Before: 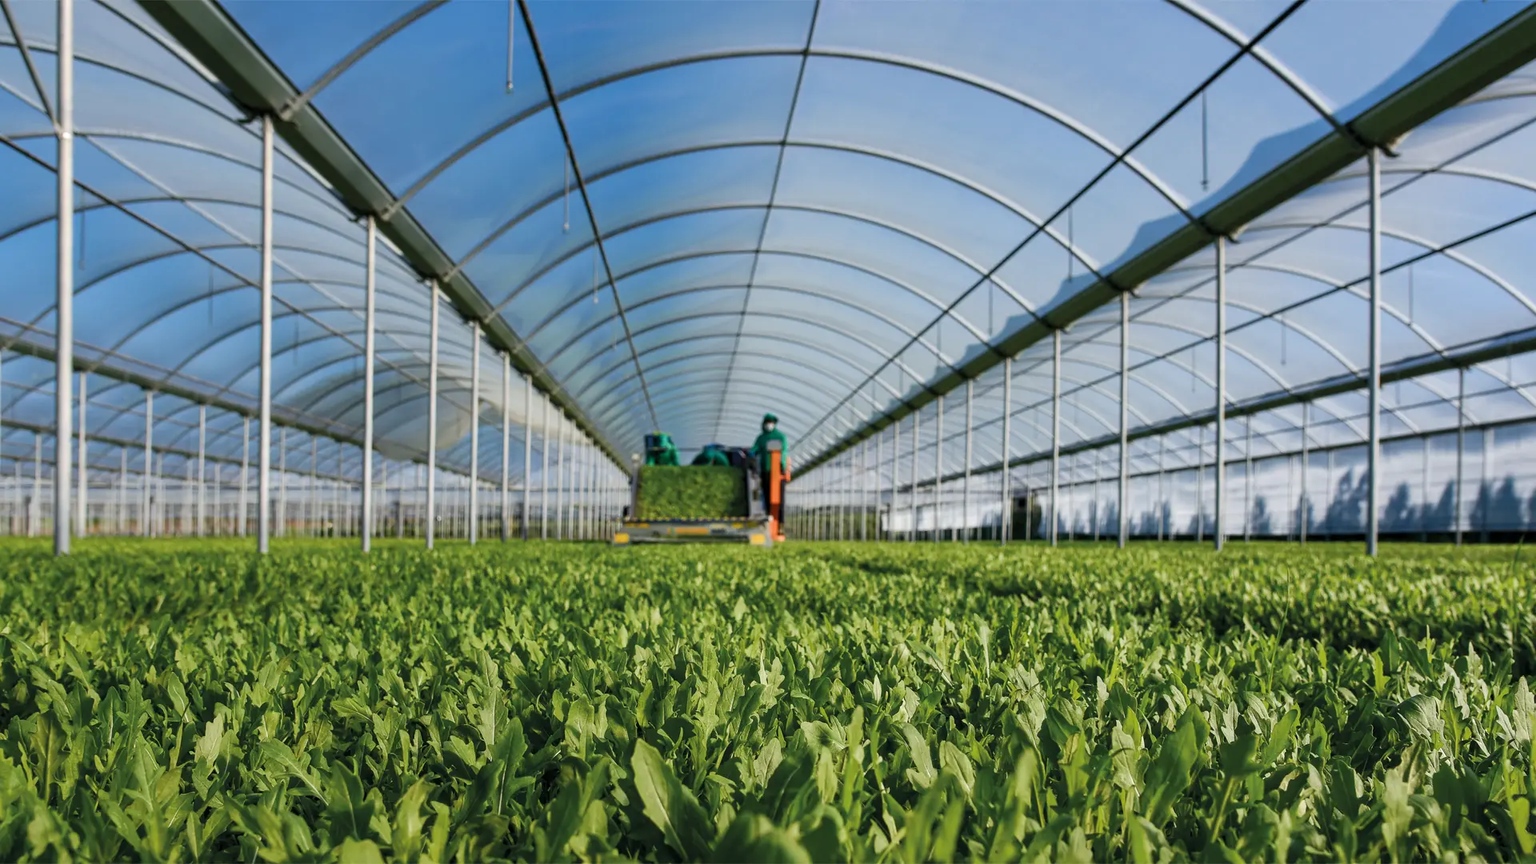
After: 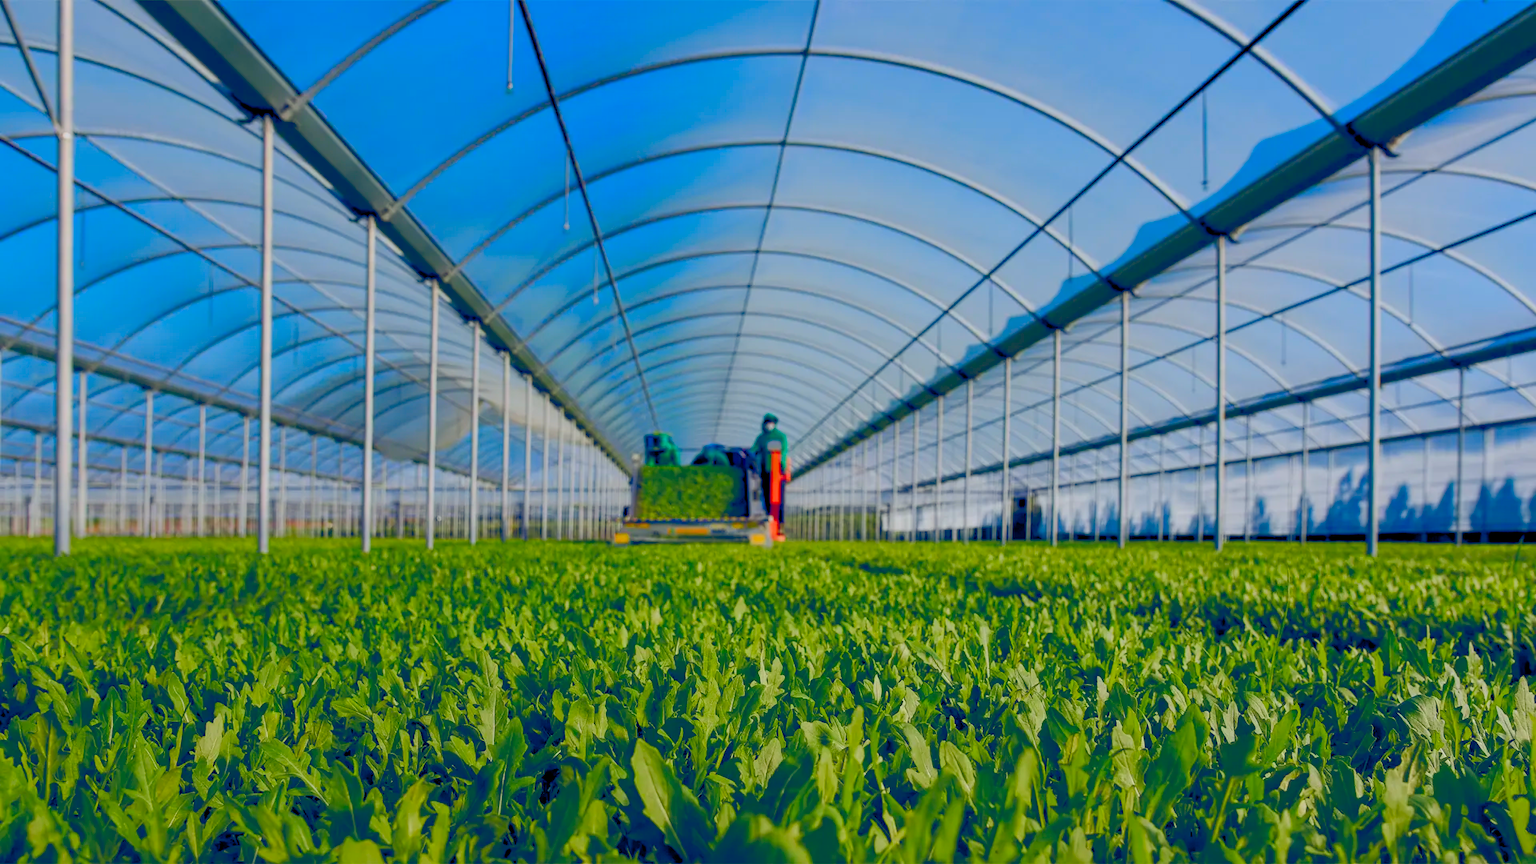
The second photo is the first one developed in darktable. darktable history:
contrast brightness saturation: saturation 0.497
color balance rgb: global offset › luminance -0.285%, global offset › chroma 0.306%, global offset › hue 262.61°, perceptual saturation grading › global saturation 20%, perceptual saturation grading › highlights -25.525%, perceptual saturation grading › shadows 26.12%, hue shift -2.43°, contrast -21.893%
